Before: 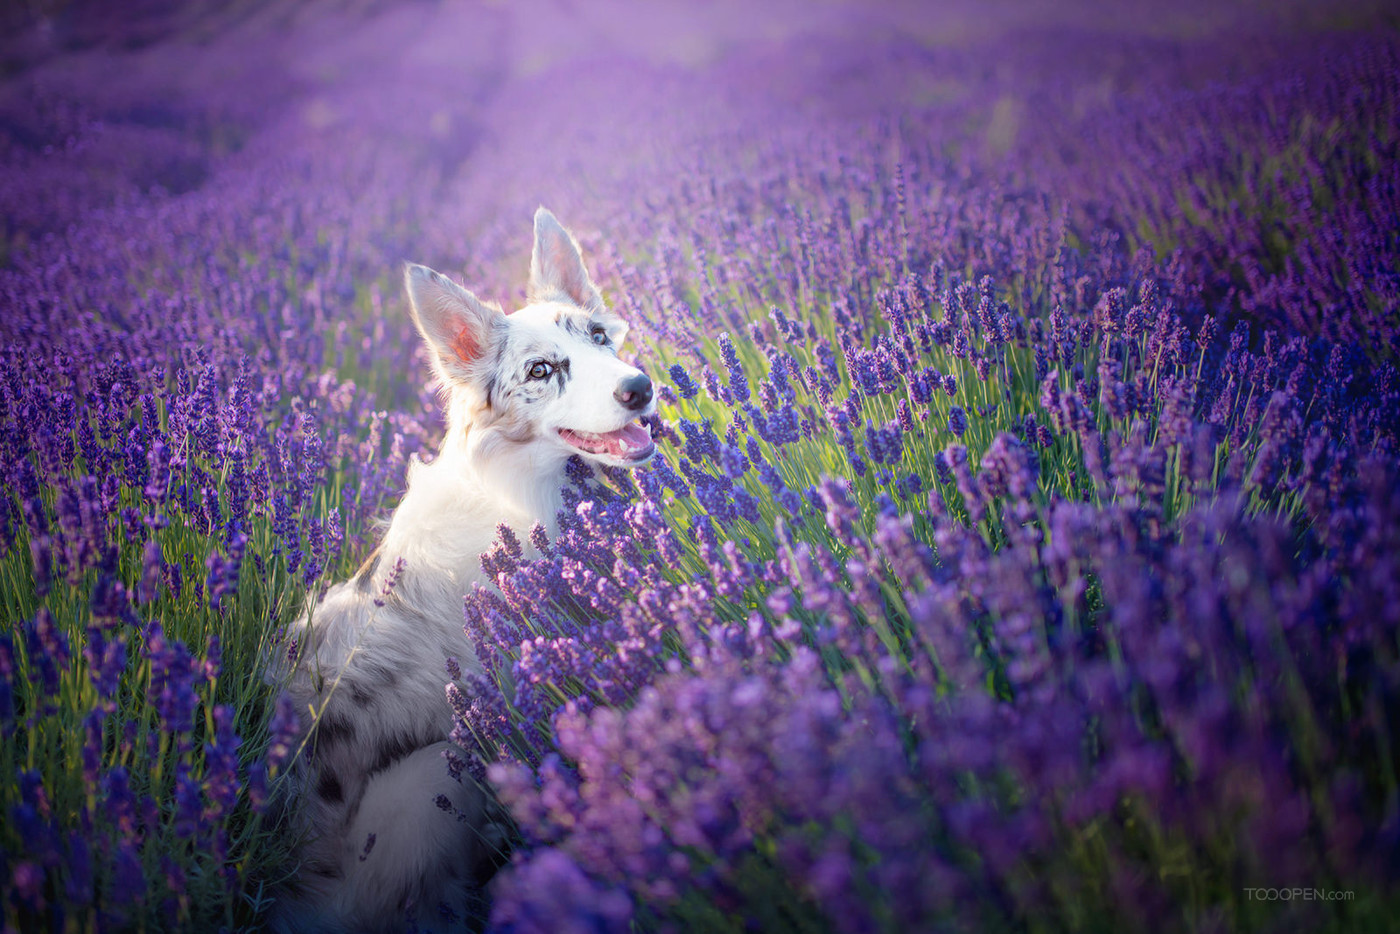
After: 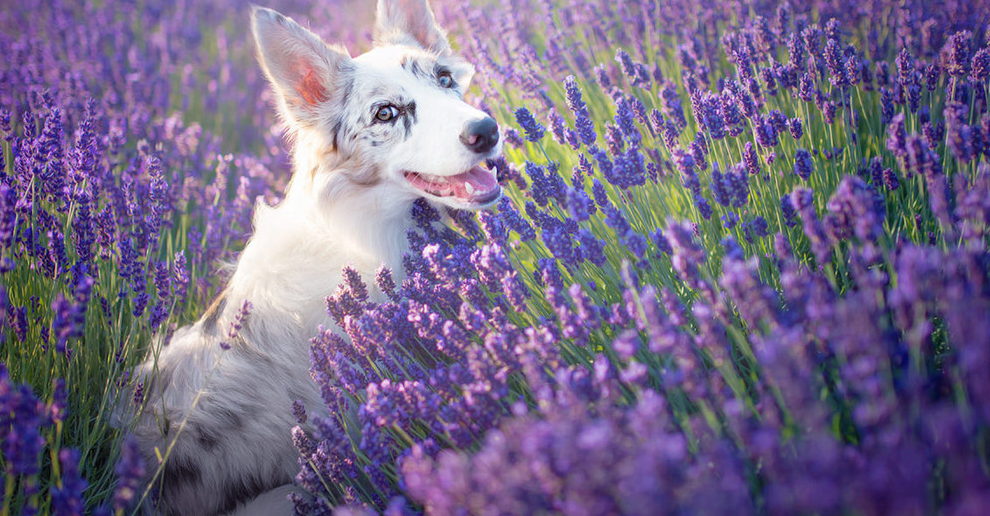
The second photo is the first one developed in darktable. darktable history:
crop: left 11.02%, top 27.567%, right 18.259%, bottom 17.168%
